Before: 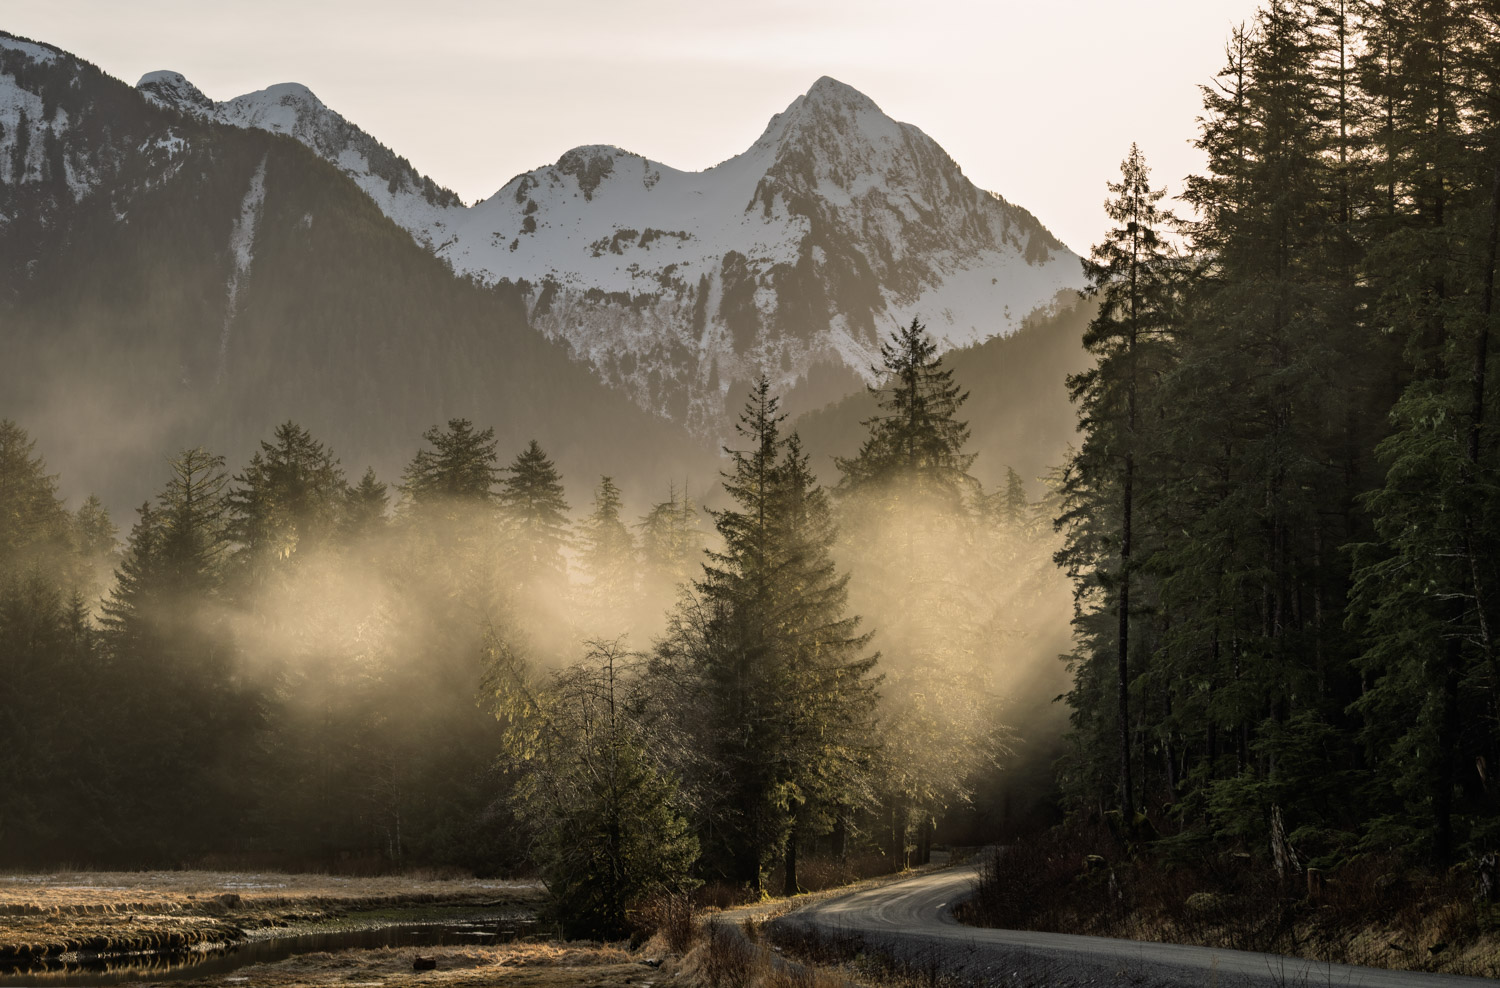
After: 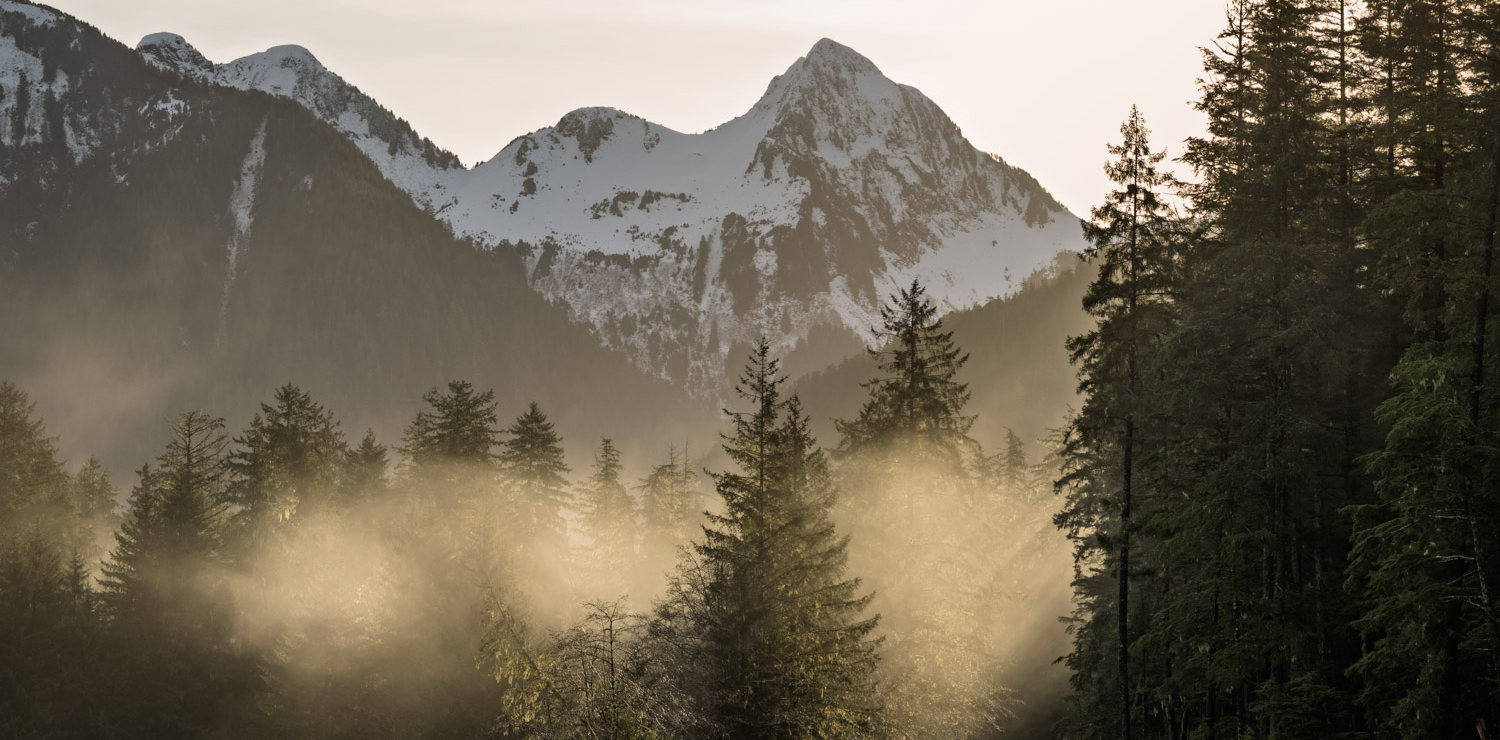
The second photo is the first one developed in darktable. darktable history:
tone equalizer: edges refinement/feathering 500, mask exposure compensation -1.57 EV, preserve details no
crop: top 3.901%, bottom 21.106%
